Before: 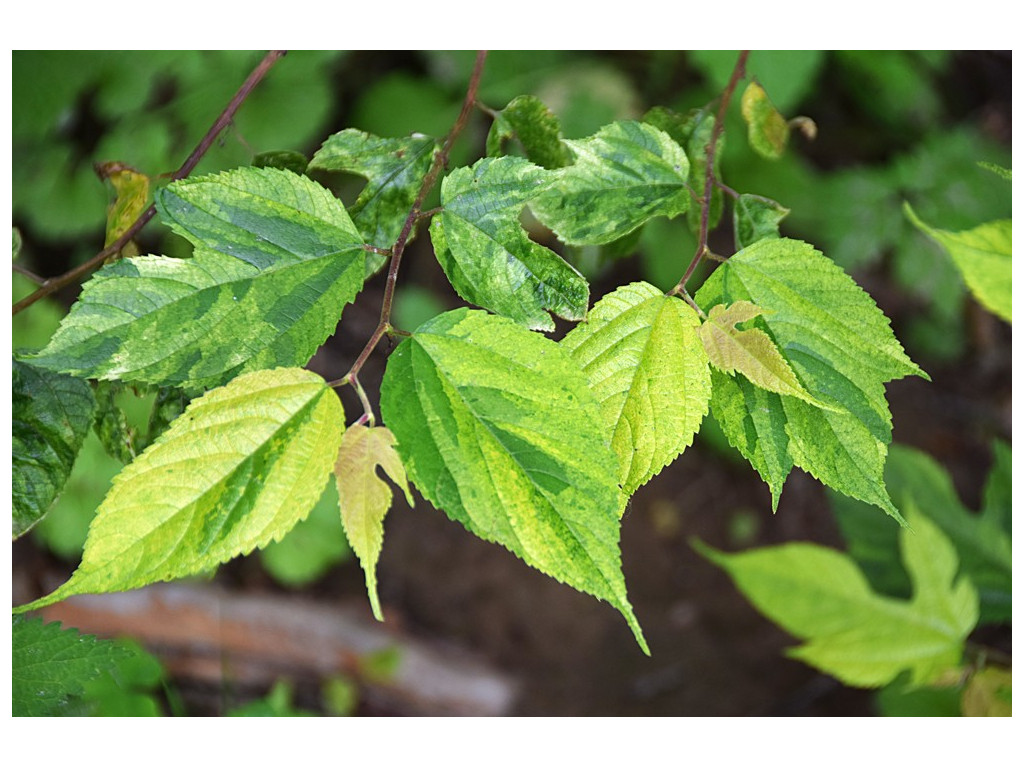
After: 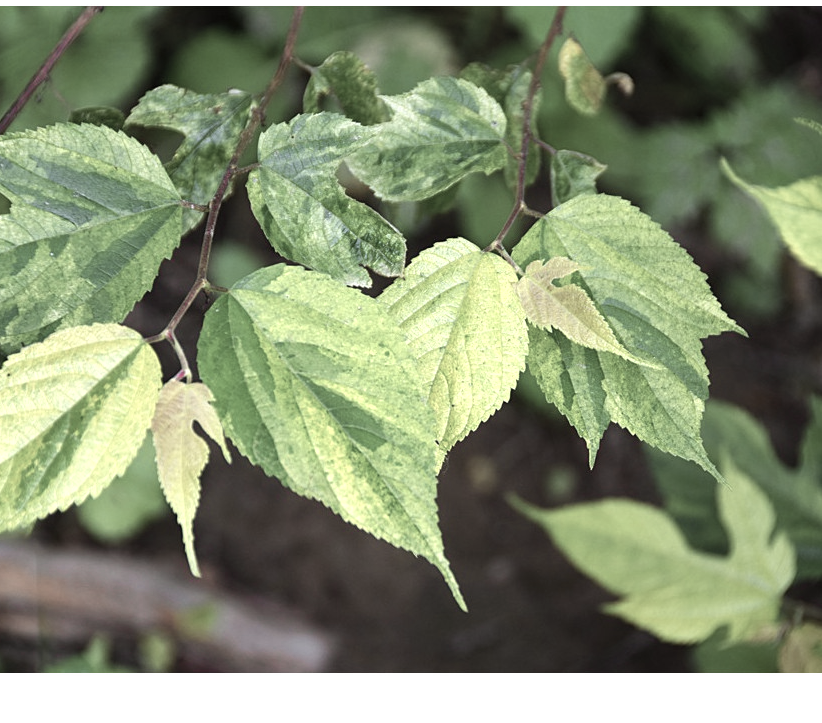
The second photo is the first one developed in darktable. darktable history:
crop and rotate: left 17.959%, top 5.771%, right 1.742%
color zones: curves: ch0 [(0, 0.6) (0.129, 0.585) (0.193, 0.596) (0.429, 0.5) (0.571, 0.5) (0.714, 0.5) (0.857, 0.5) (1, 0.6)]; ch1 [(0, 0.453) (0.112, 0.245) (0.213, 0.252) (0.429, 0.233) (0.571, 0.231) (0.683, 0.242) (0.857, 0.296) (1, 0.453)]
